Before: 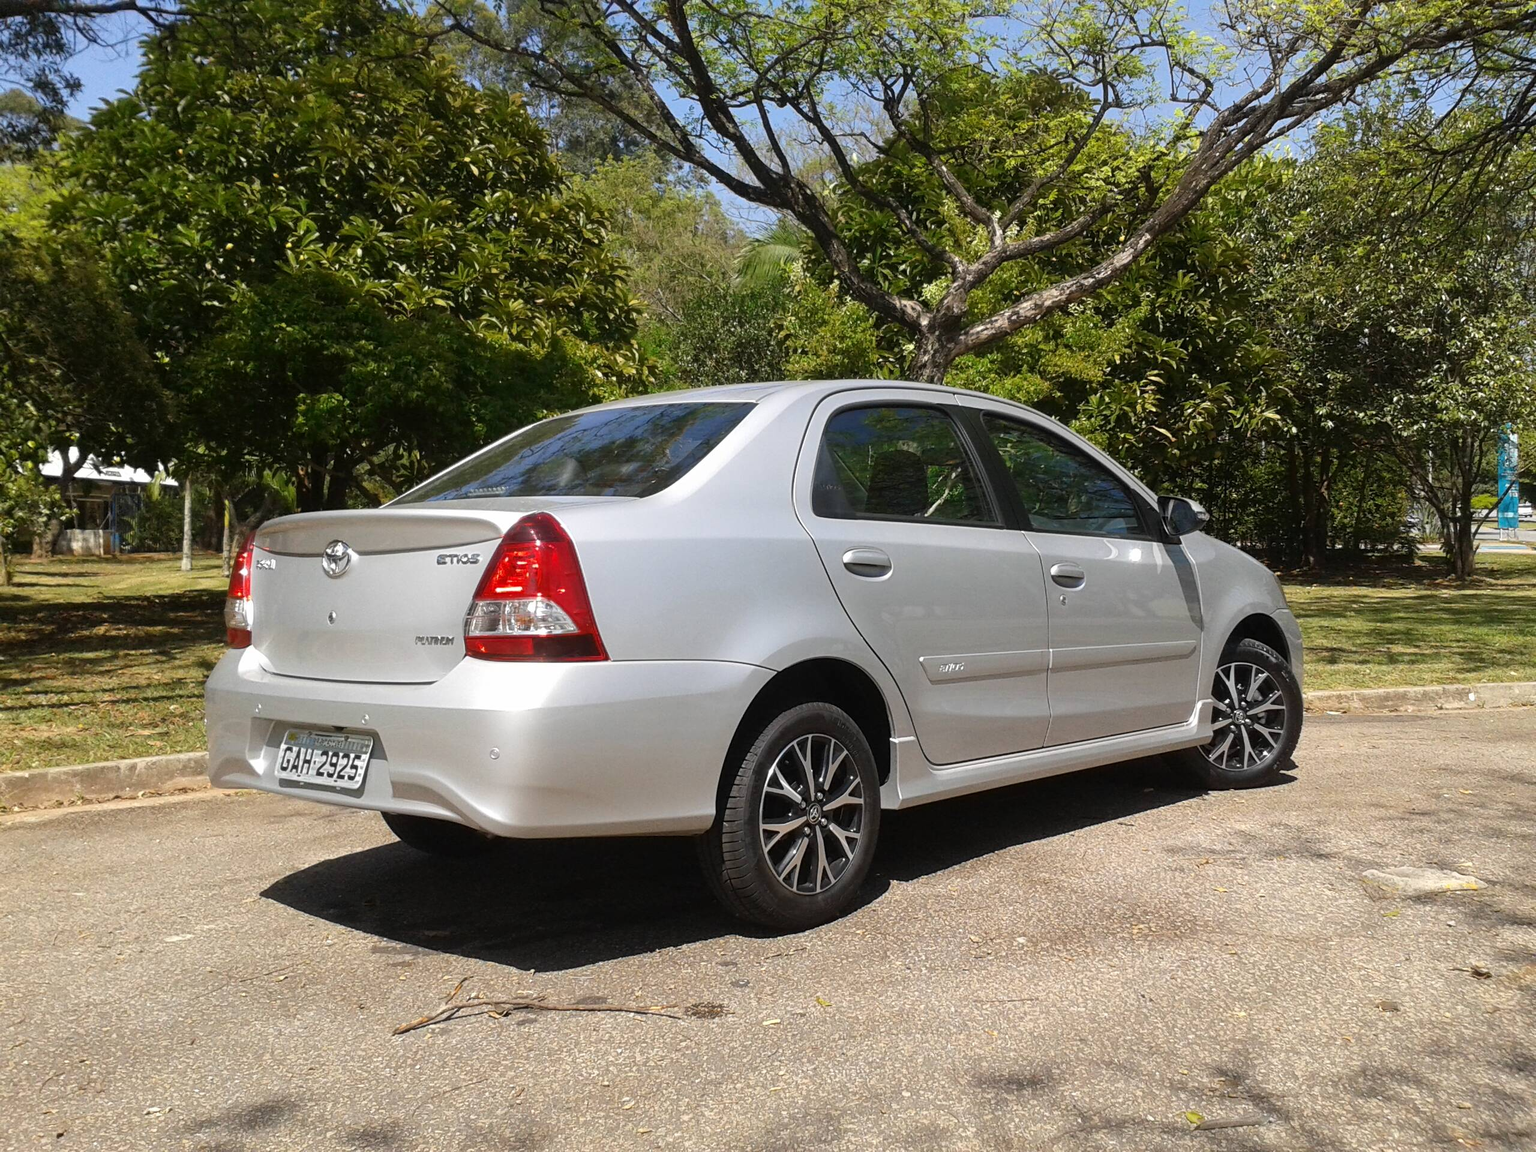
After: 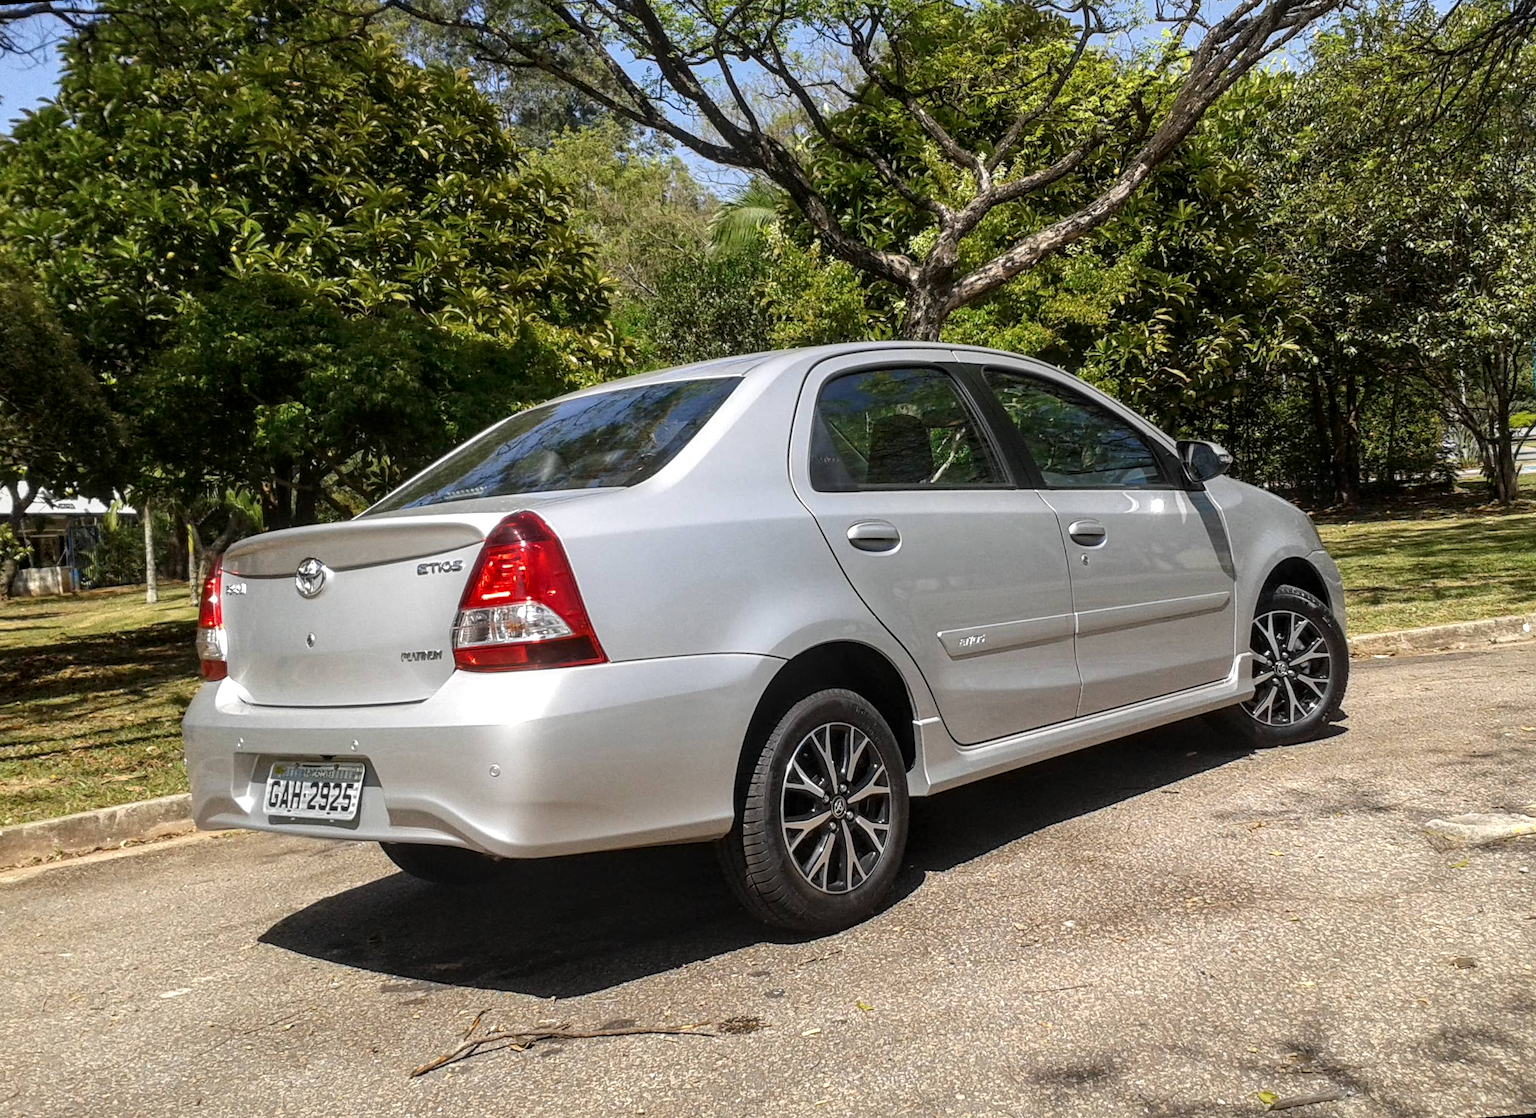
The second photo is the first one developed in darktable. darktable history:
rotate and perspective: rotation -4.57°, crop left 0.054, crop right 0.944, crop top 0.087, crop bottom 0.914
local contrast: highlights 61%, detail 143%, midtone range 0.428
